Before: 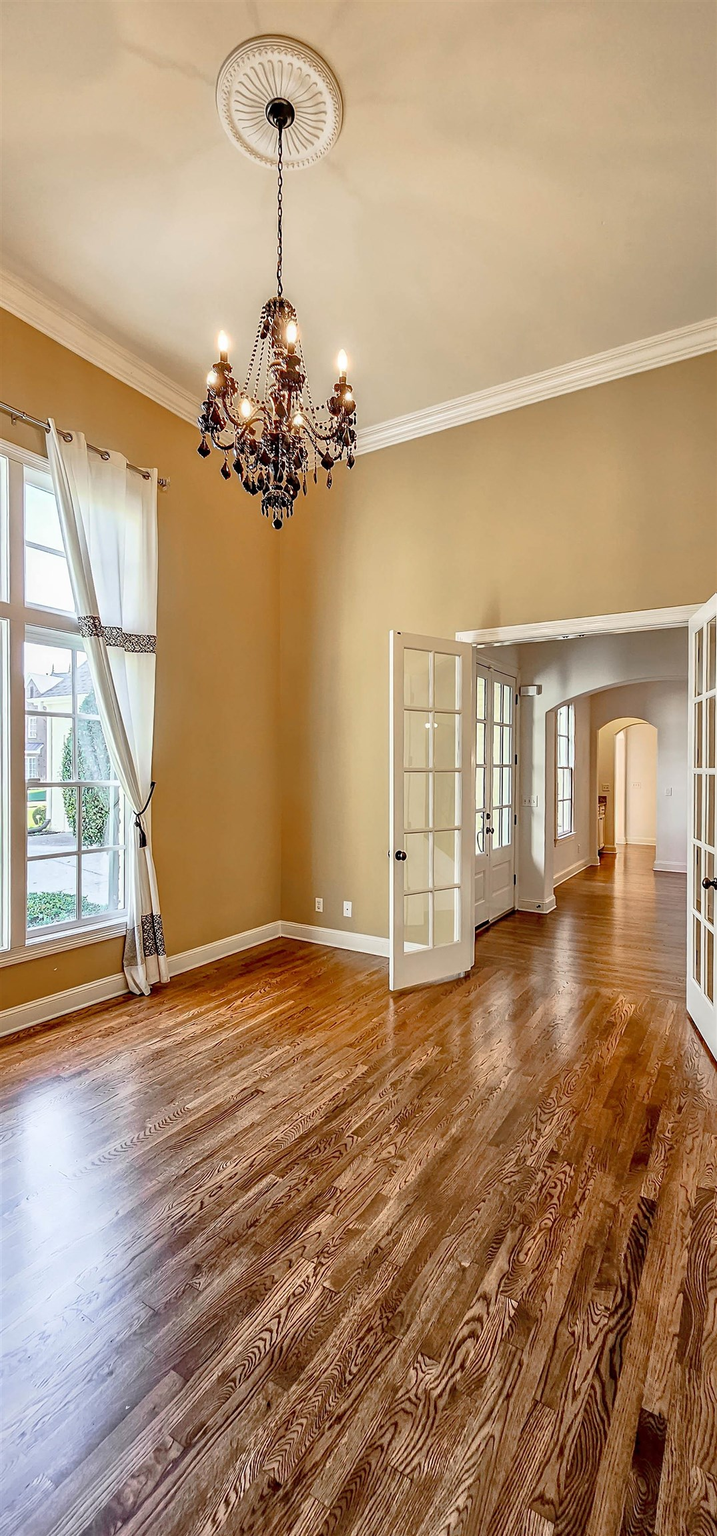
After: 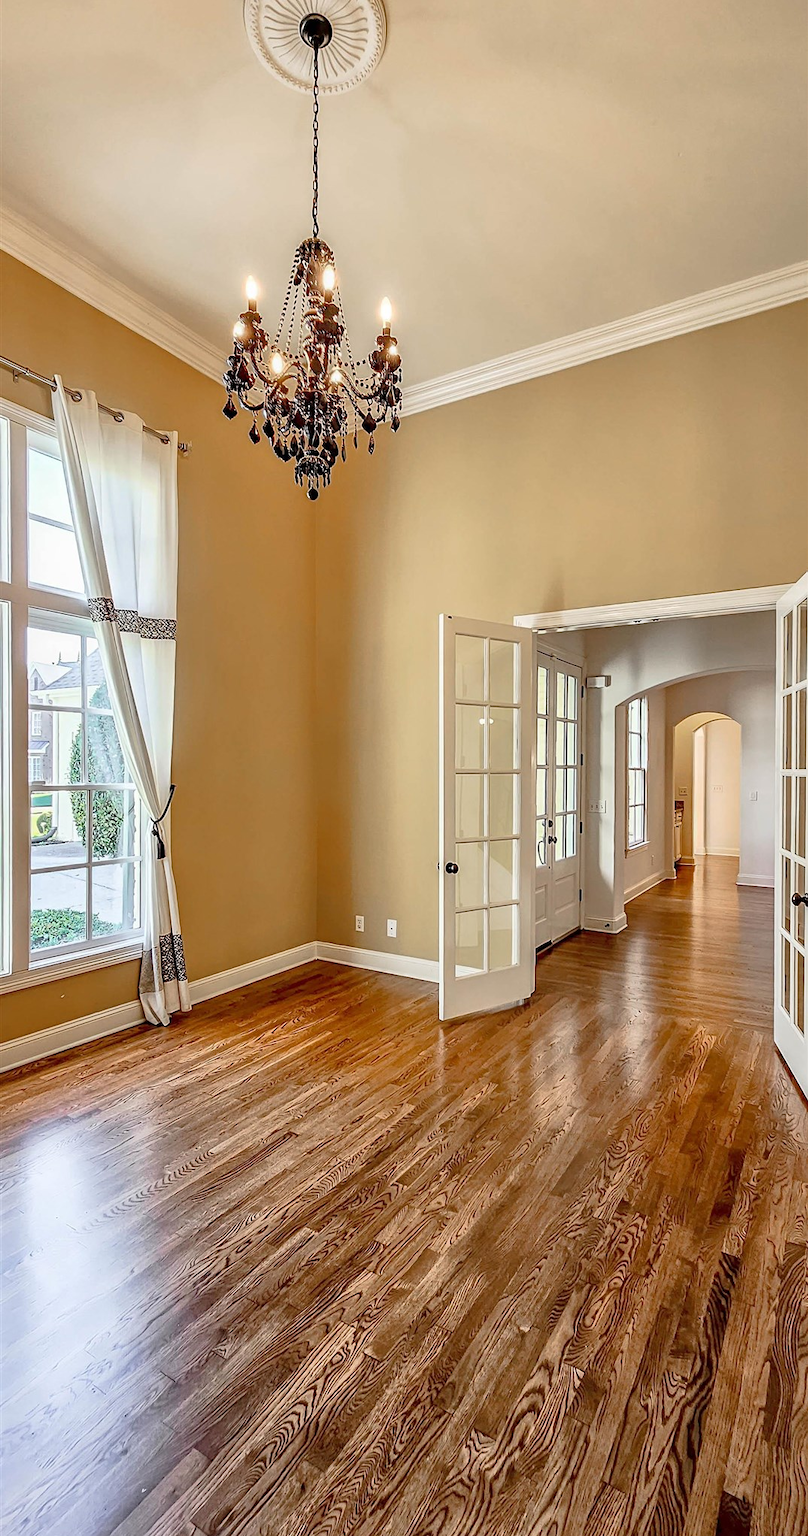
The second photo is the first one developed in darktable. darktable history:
crop and rotate: top 5.599%, bottom 5.715%
